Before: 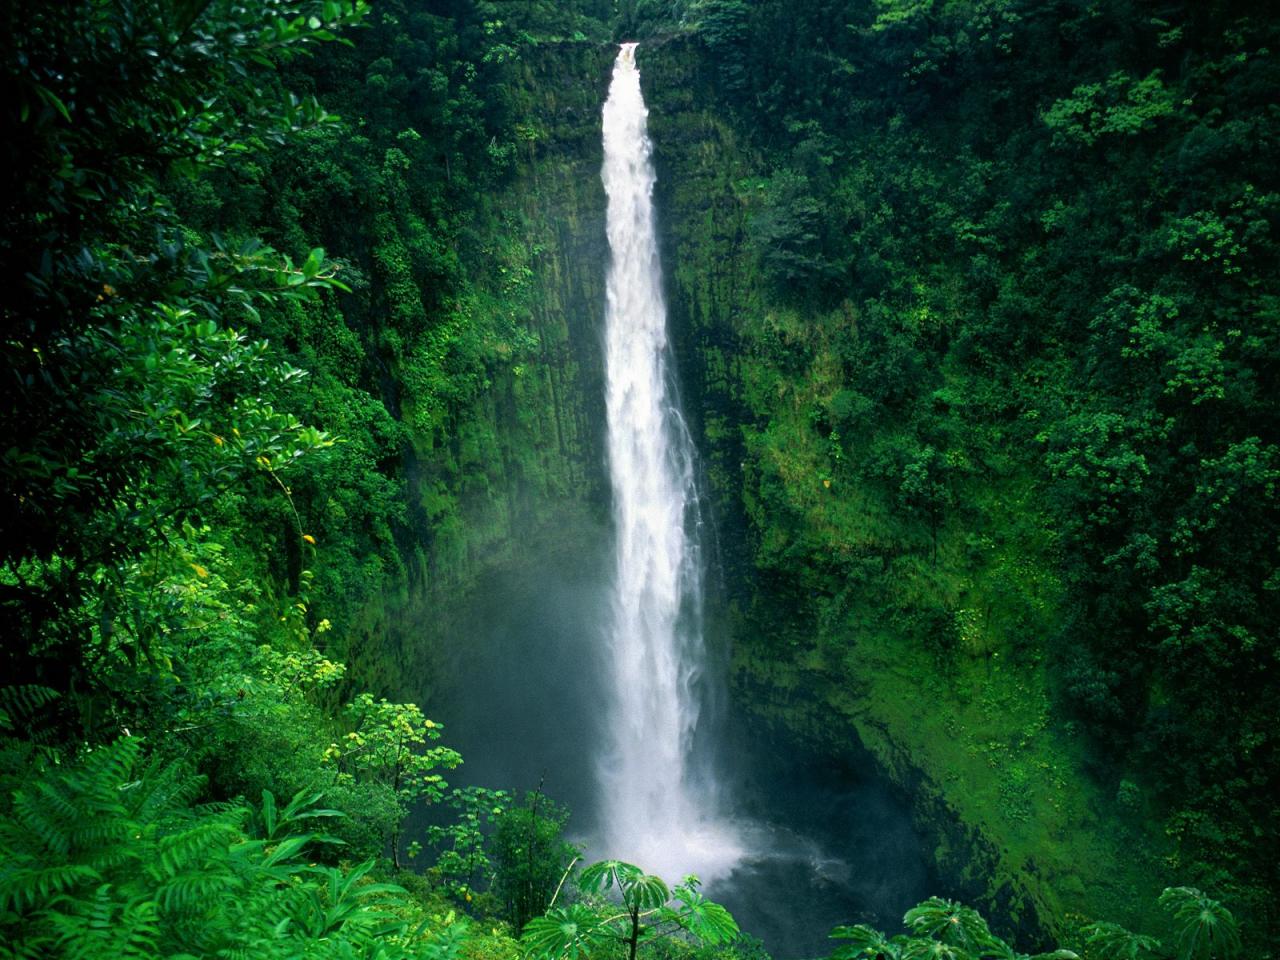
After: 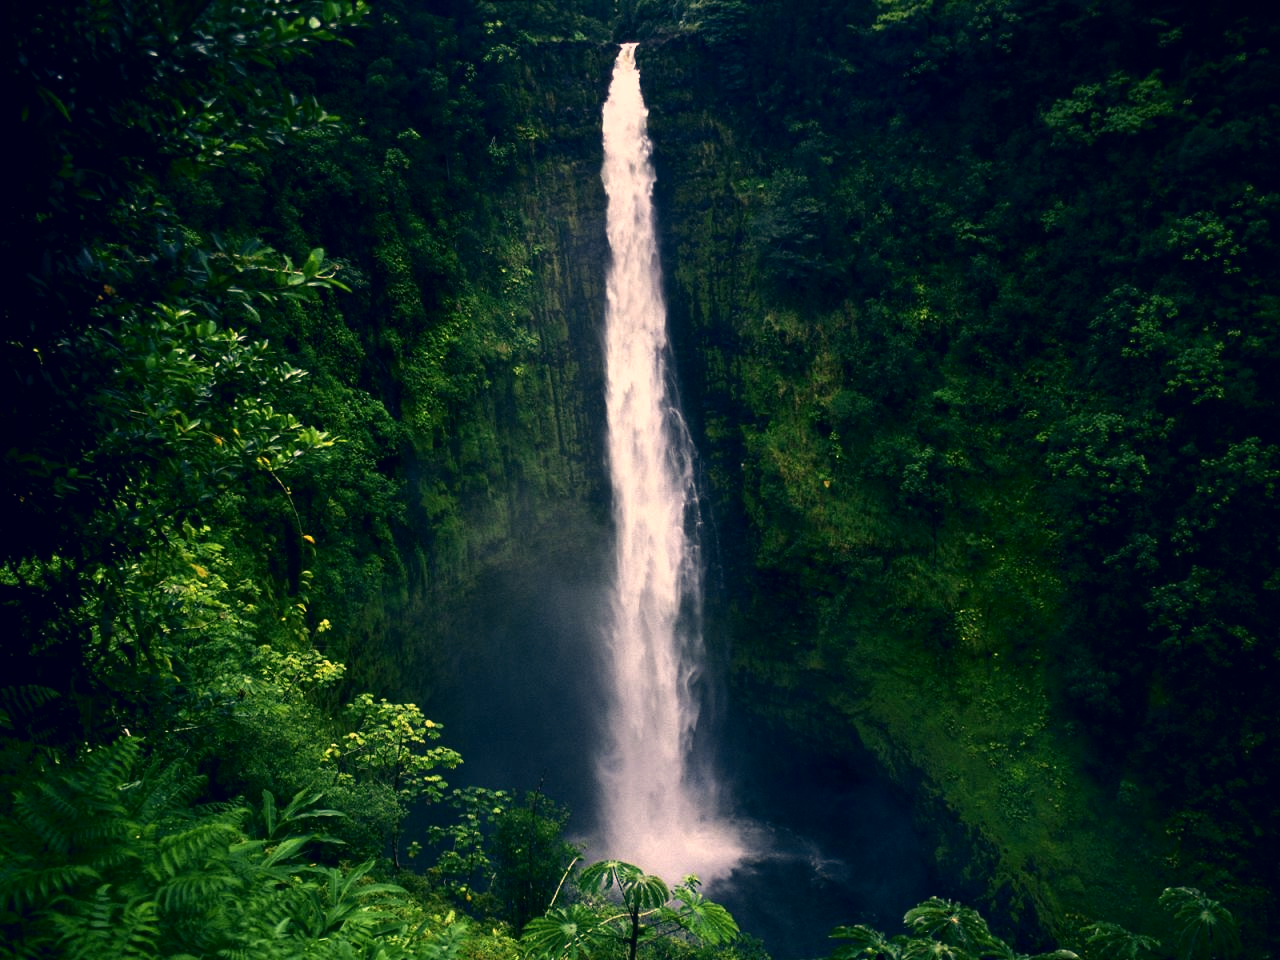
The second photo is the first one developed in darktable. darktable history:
color correction: highlights a* 20.09, highlights b* 26.82, shadows a* 3.44, shadows b* -17, saturation 0.723
contrast brightness saturation: contrast 0.129, brightness -0.238, saturation 0.149
color zones: curves: ch1 [(0, 0.469) (0.001, 0.469) (0.12, 0.446) (0.248, 0.469) (0.5, 0.5) (0.748, 0.5) (0.999, 0.469) (1, 0.469)]
